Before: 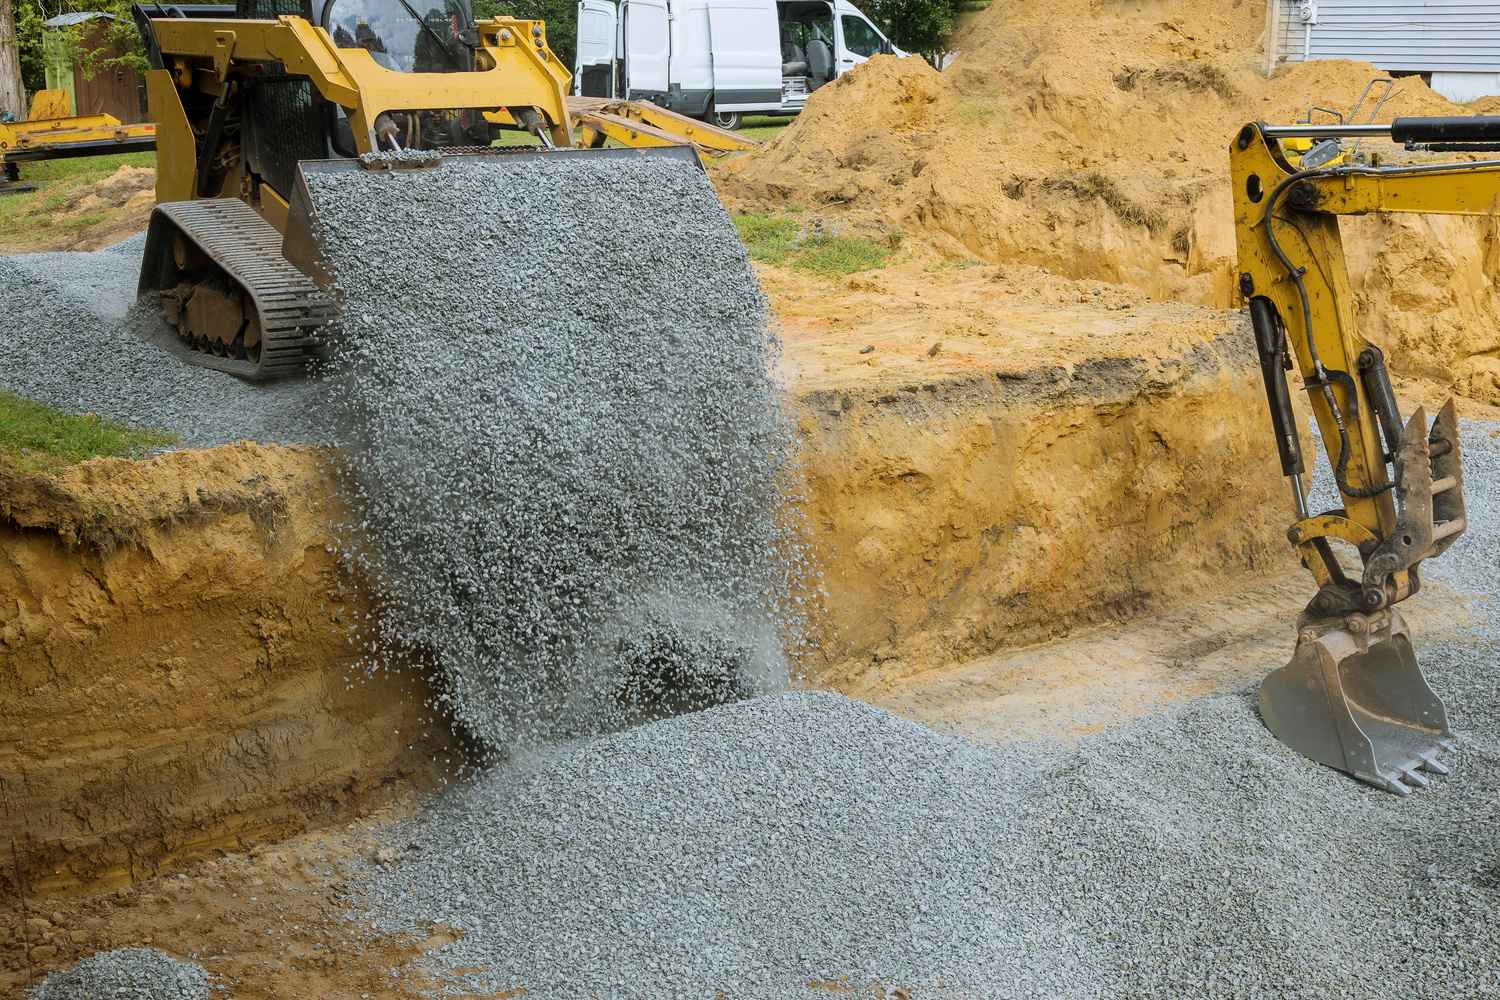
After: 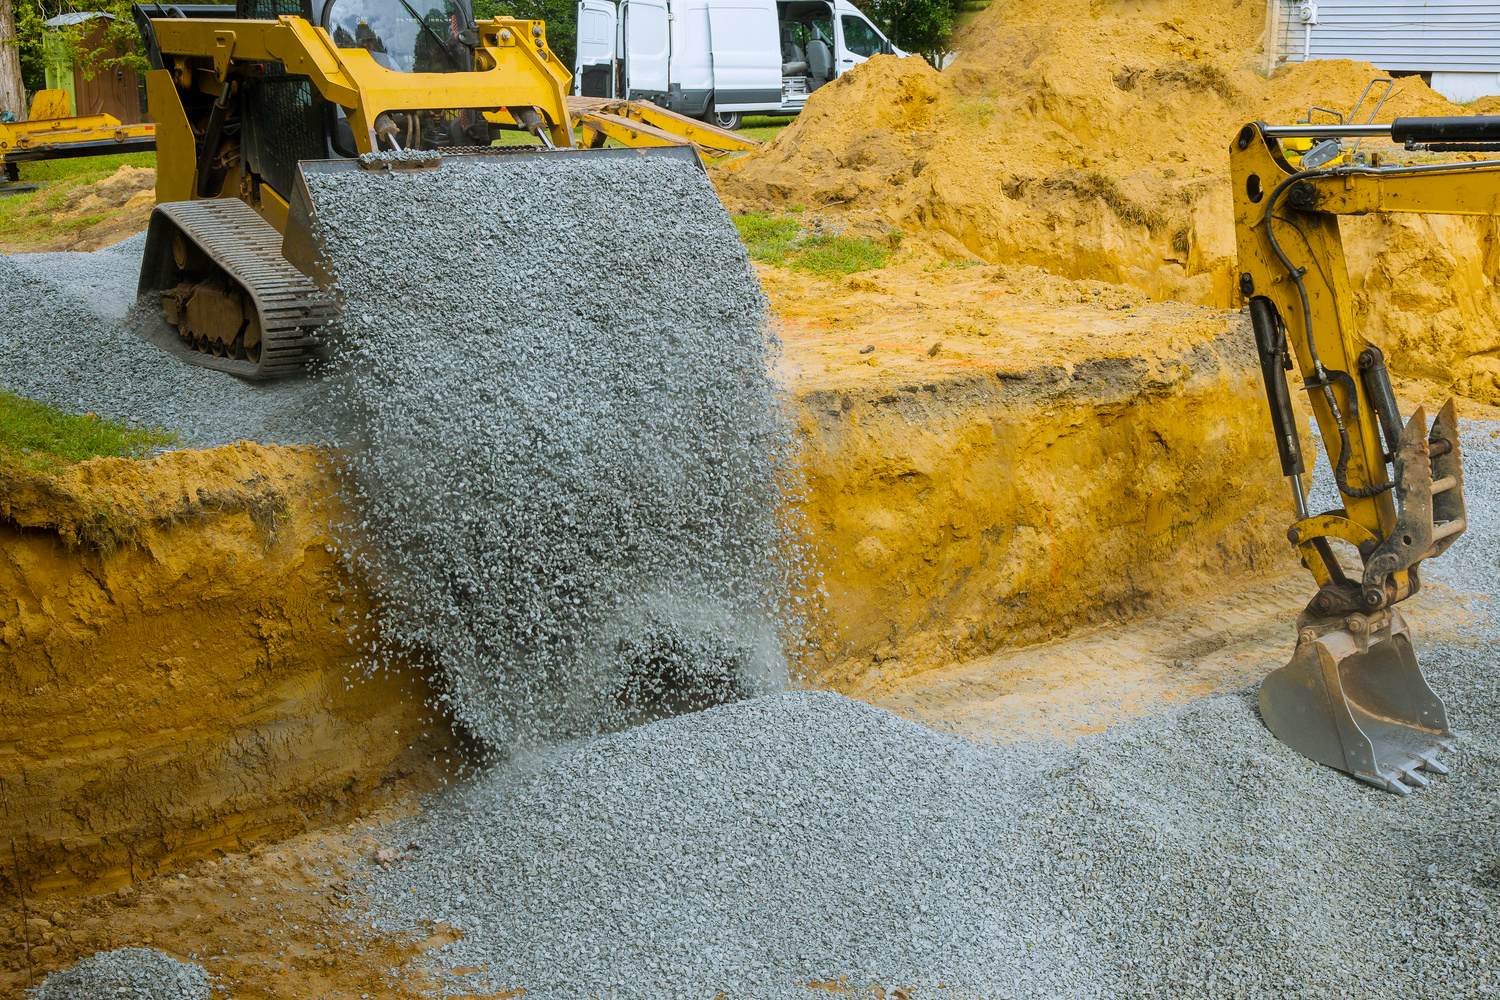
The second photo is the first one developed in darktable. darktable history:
exposure: compensate exposure bias true, compensate highlight preservation false
color balance rgb: perceptual saturation grading › global saturation 30%, global vibrance 10%
